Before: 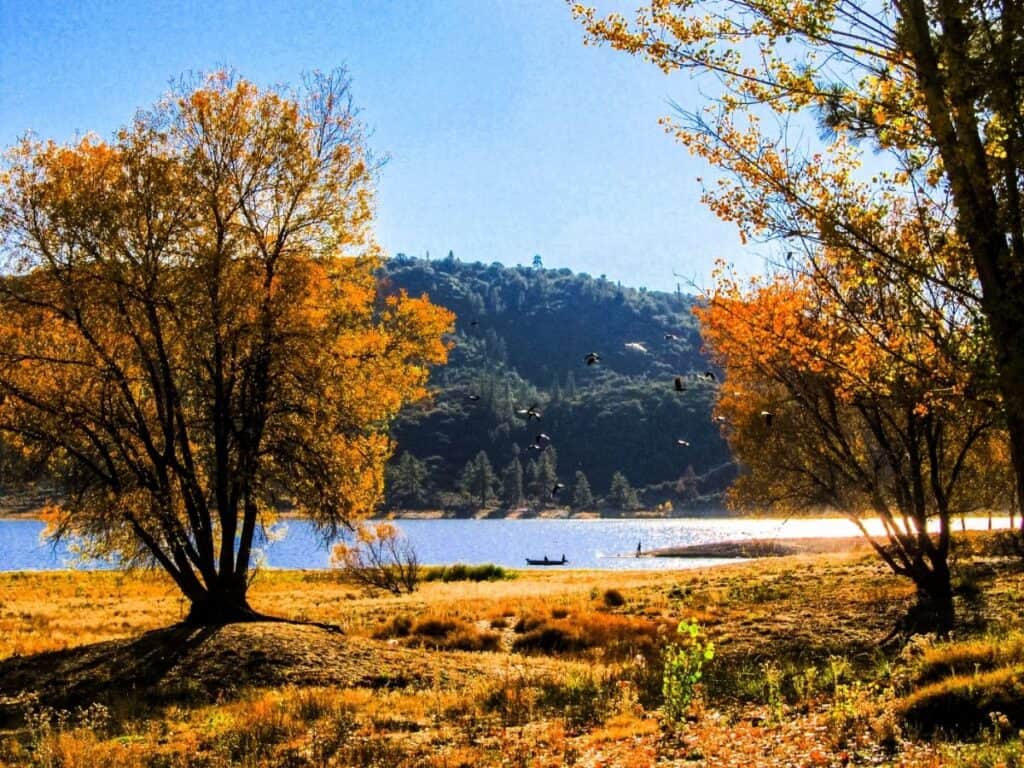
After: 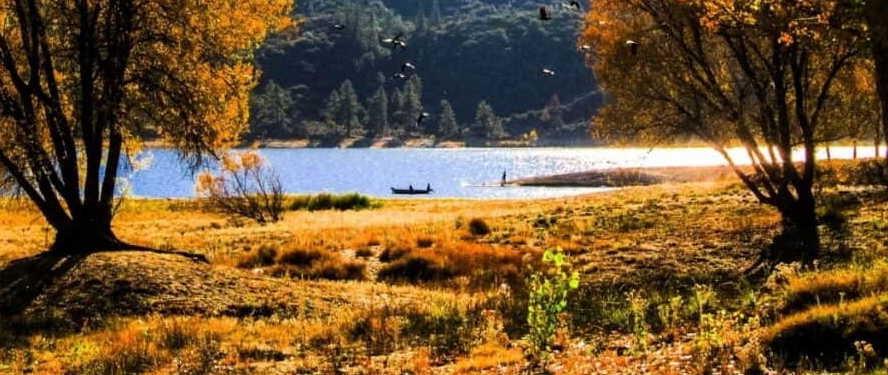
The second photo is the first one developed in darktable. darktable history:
crop and rotate: left 13.246%, top 48.32%, bottom 2.775%
